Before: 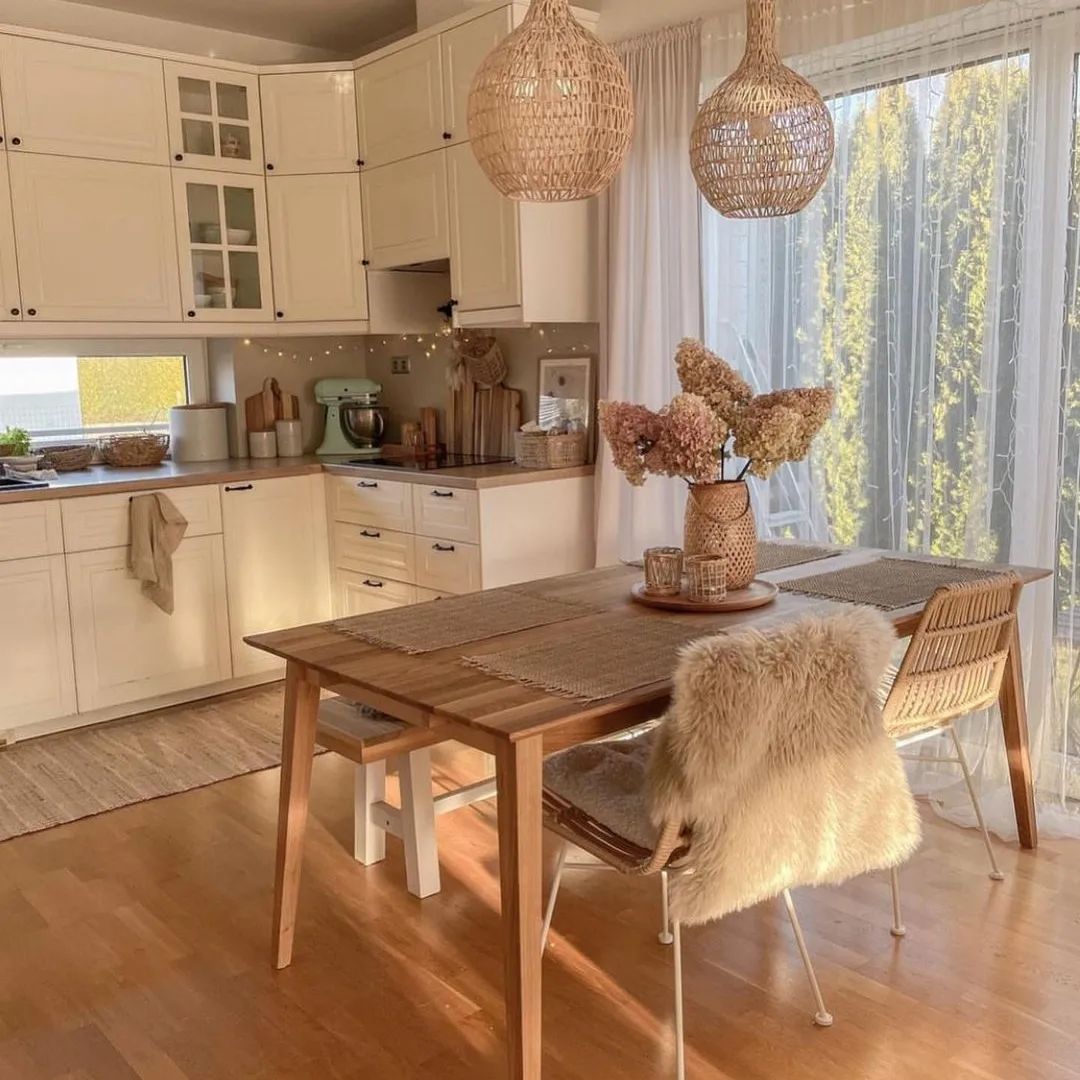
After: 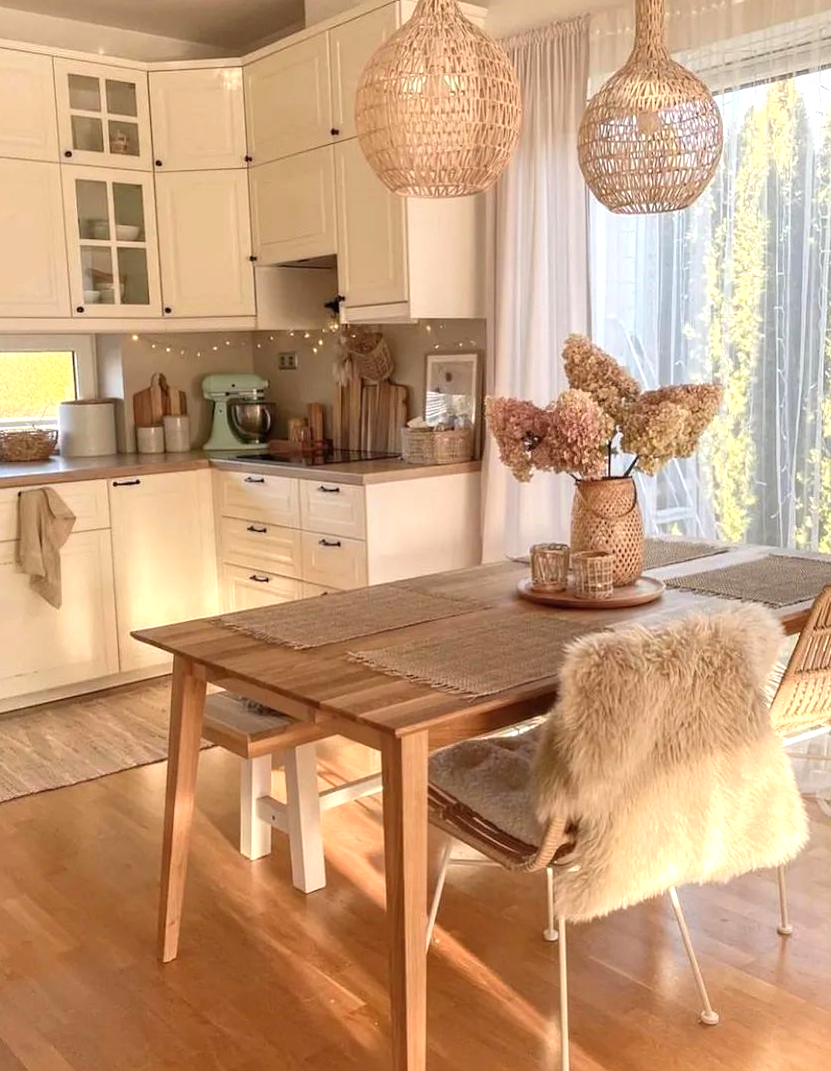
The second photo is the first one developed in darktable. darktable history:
crop: left 9.88%, right 12.664%
rotate and perspective: rotation 0.192°, lens shift (horizontal) -0.015, crop left 0.005, crop right 0.996, crop top 0.006, crop bottom 0.99
exposure: exposure 0.6 EV, compensate highlight preservation false
